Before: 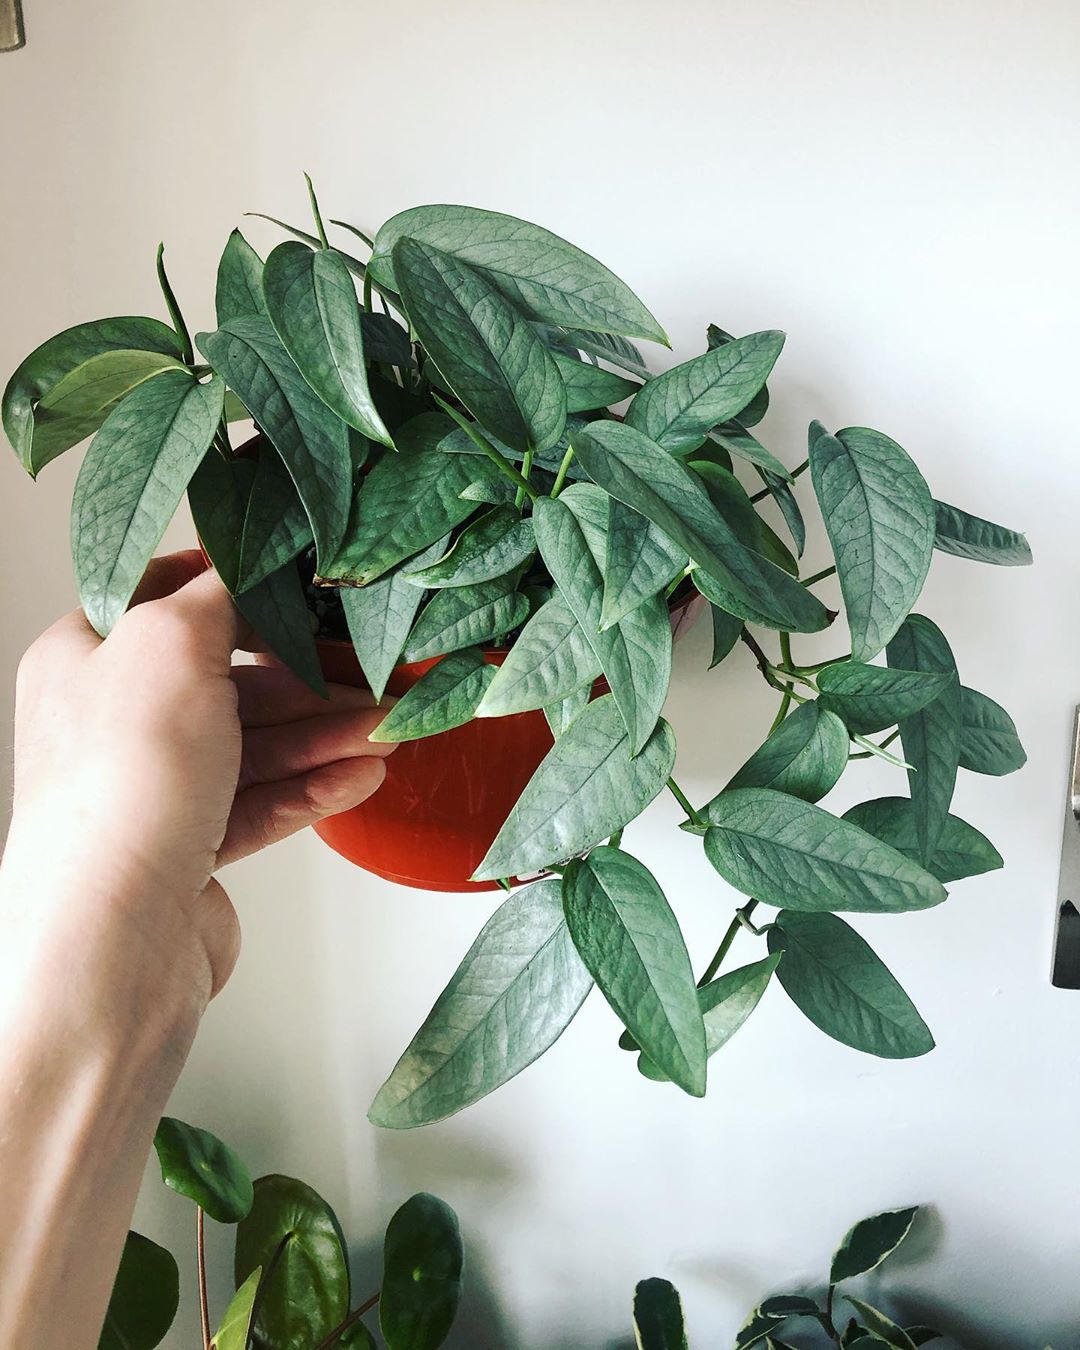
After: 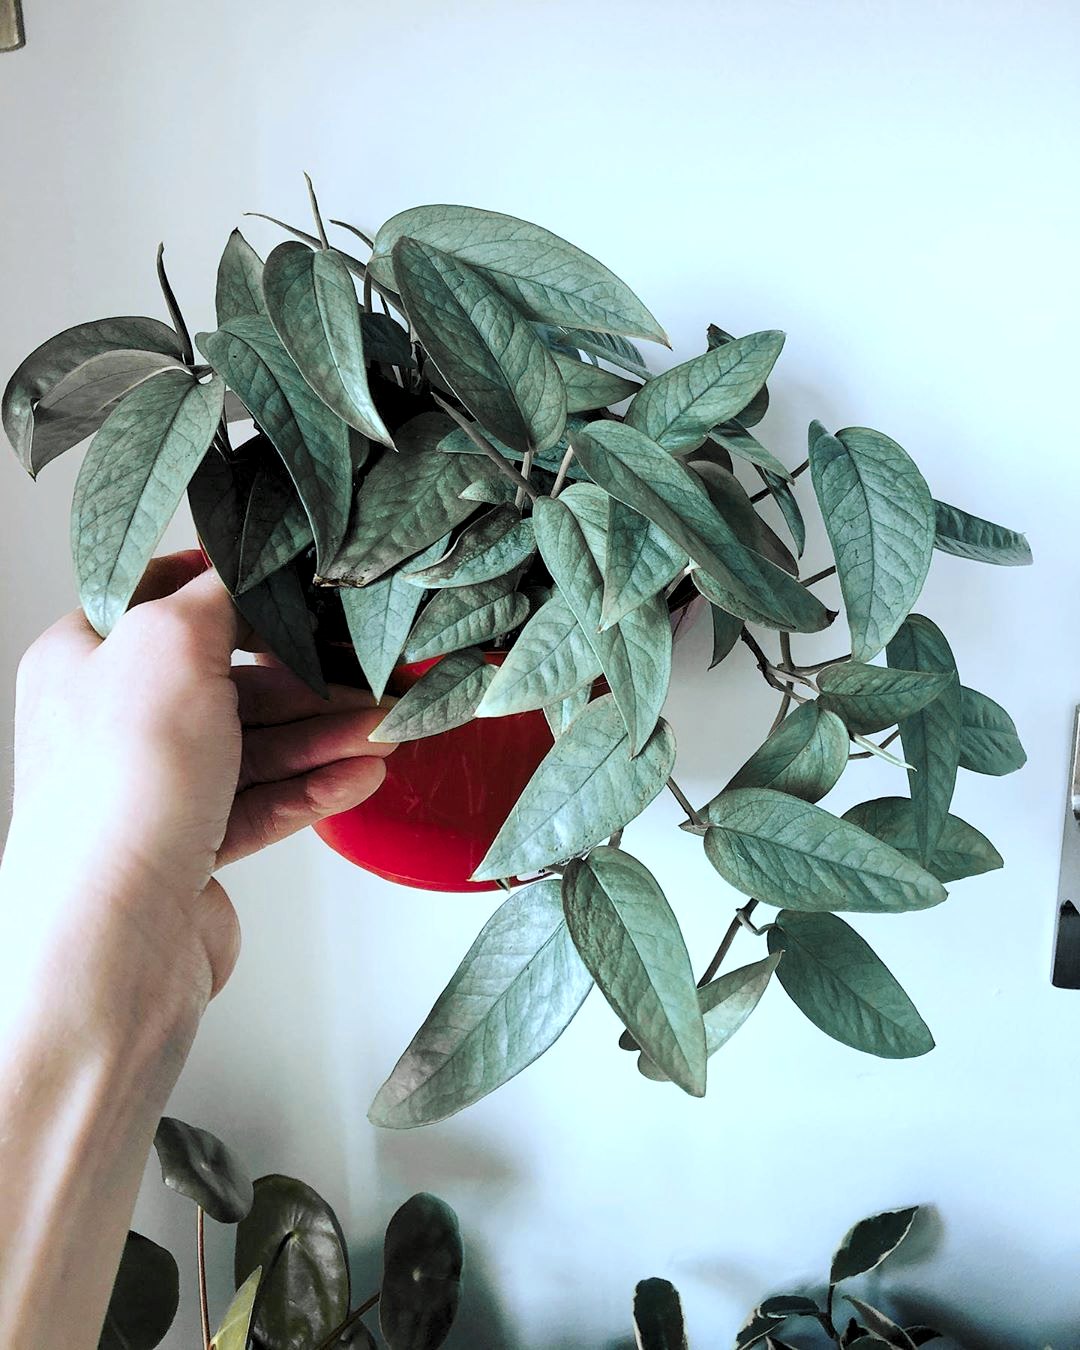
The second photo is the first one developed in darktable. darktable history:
levels: levels [0.073, 0.497, 0.972]
white balance: red 0.924, blue 1.095
color zones: curves: ch1 [(0.29, 0.492) (0.373, 0.185) (0.509, 0.481)]; ch2 [(0.25, 0.462) (0.749, 0.457)], mix 40.67%
